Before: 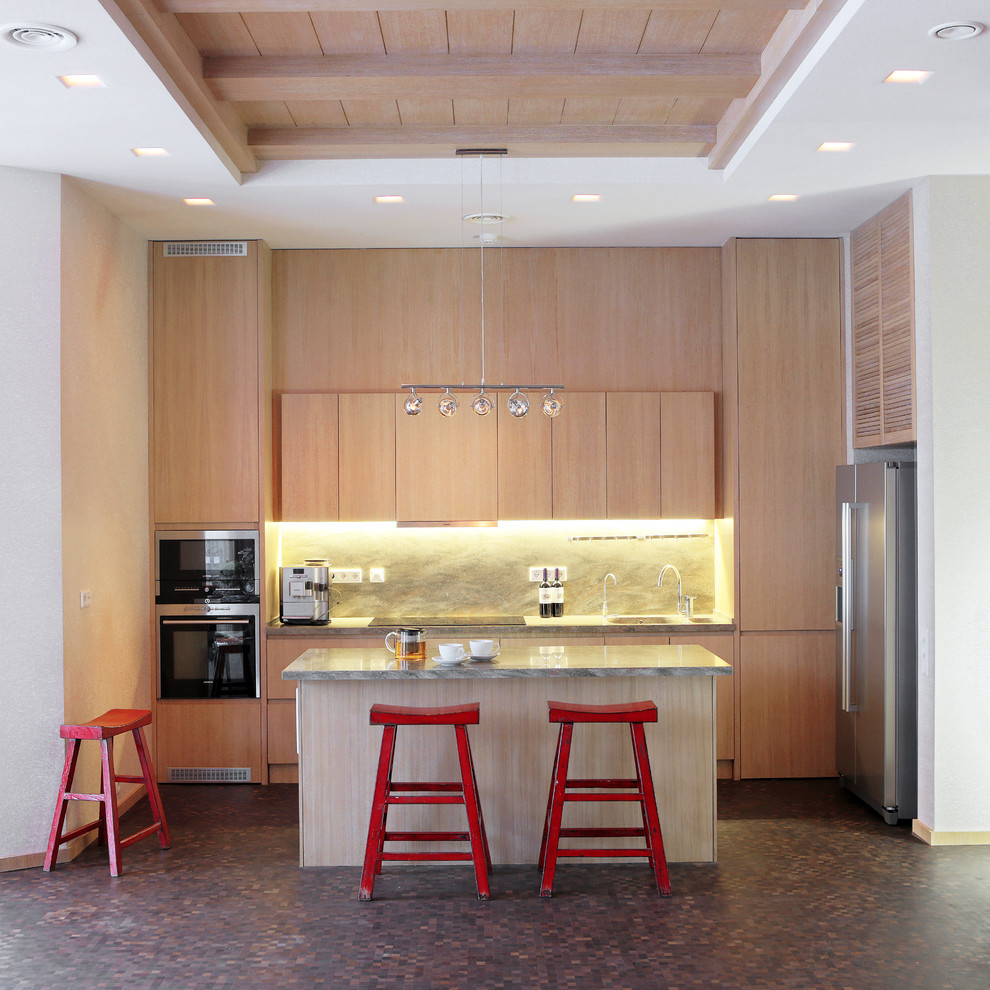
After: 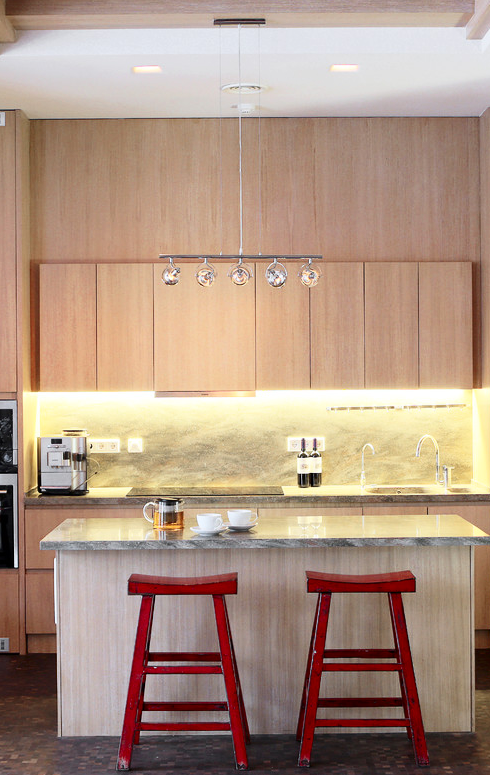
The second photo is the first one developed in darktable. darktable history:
crop and rotate: angle 0.015°, left 24.468%, top 13.144%, right 26.006%, bottom 8.51%
contrast brightness saturation: contrast 0.22
